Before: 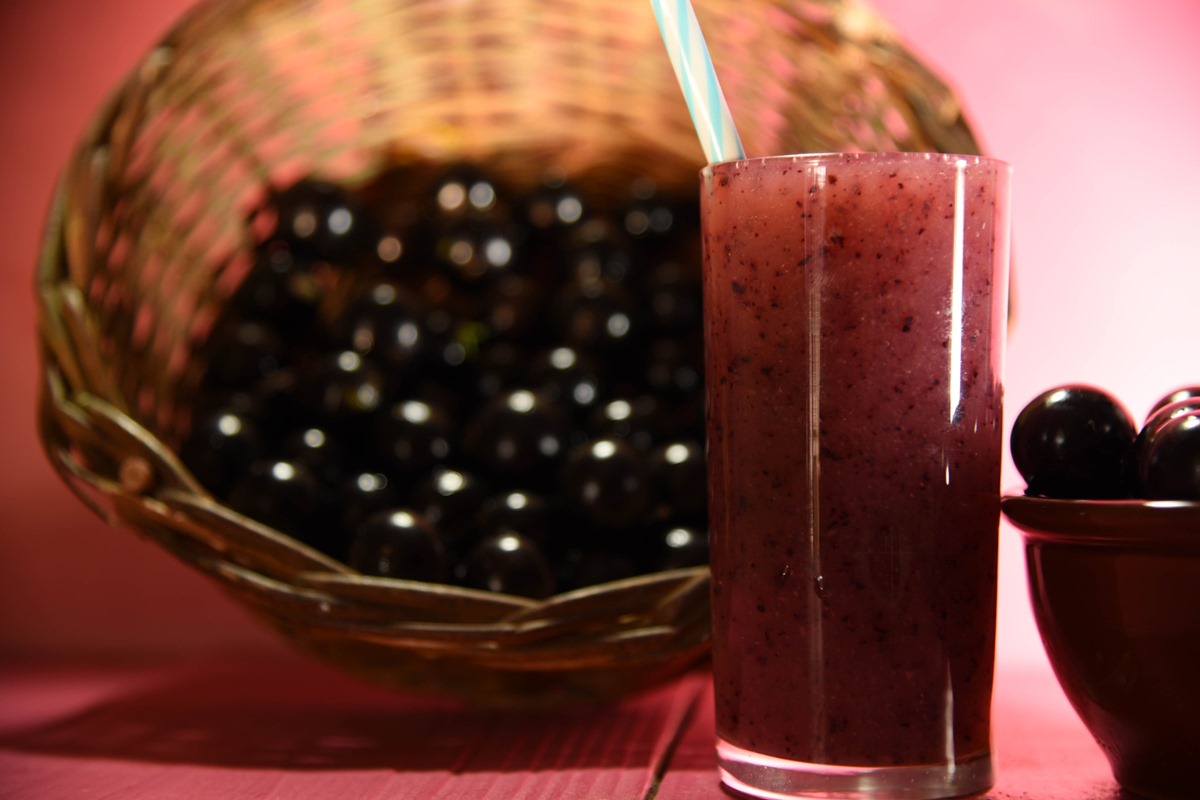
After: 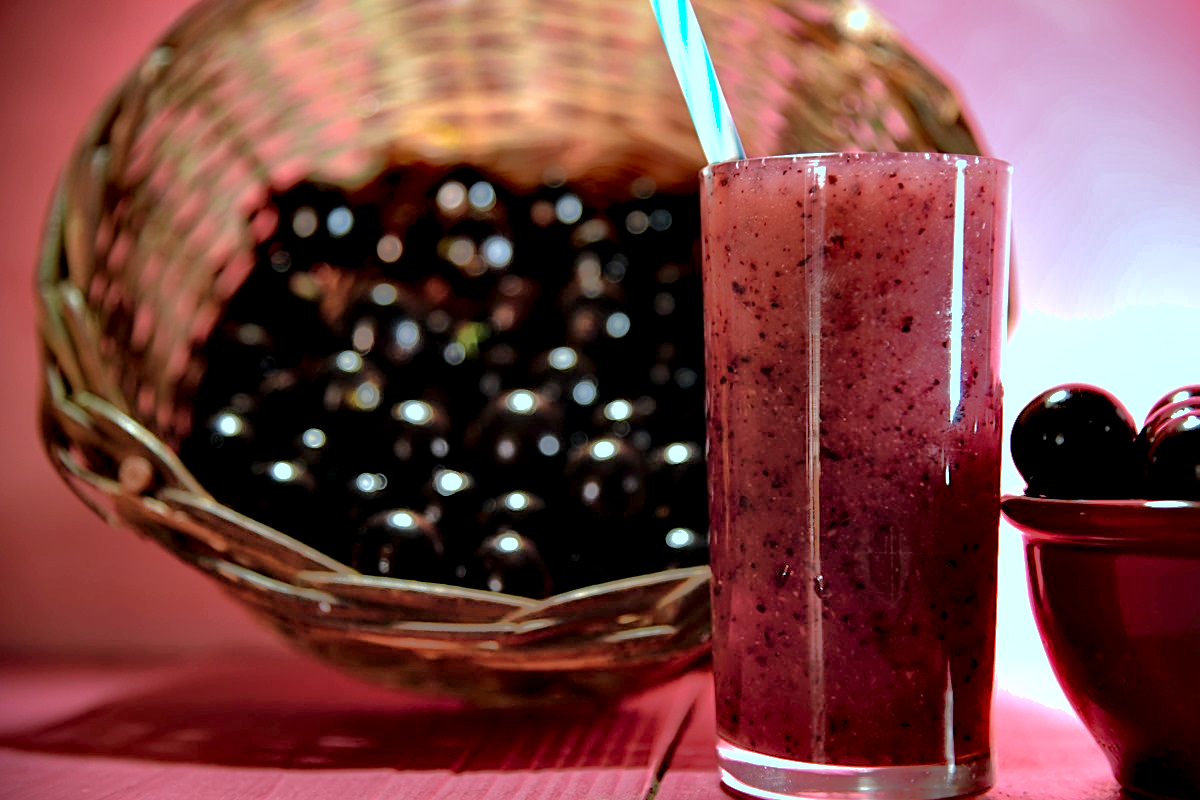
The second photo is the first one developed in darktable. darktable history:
sharpen: on, module defaults
color correction: highlights a* -9.06, highlights b* -23.16
shadows and highlights: shadows 60.75, highlights -60.05
tone equalizer: mask exposure compensation -0.514 EV
contrast equalizer: y [[0.6 ×6], [0.55 ×6], [0 ×6], [0 ×6], [0 ×6]]
